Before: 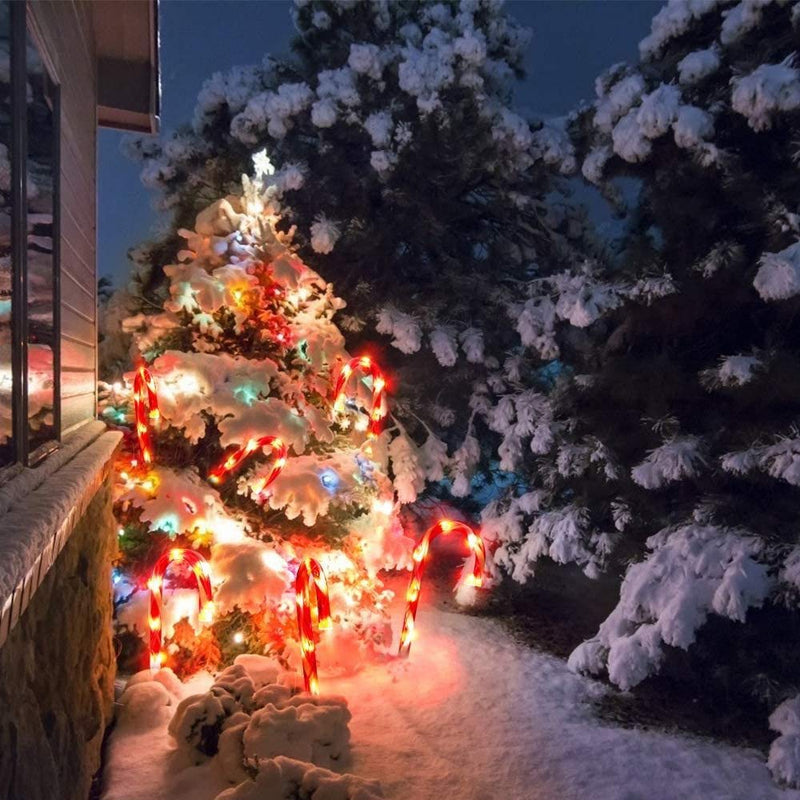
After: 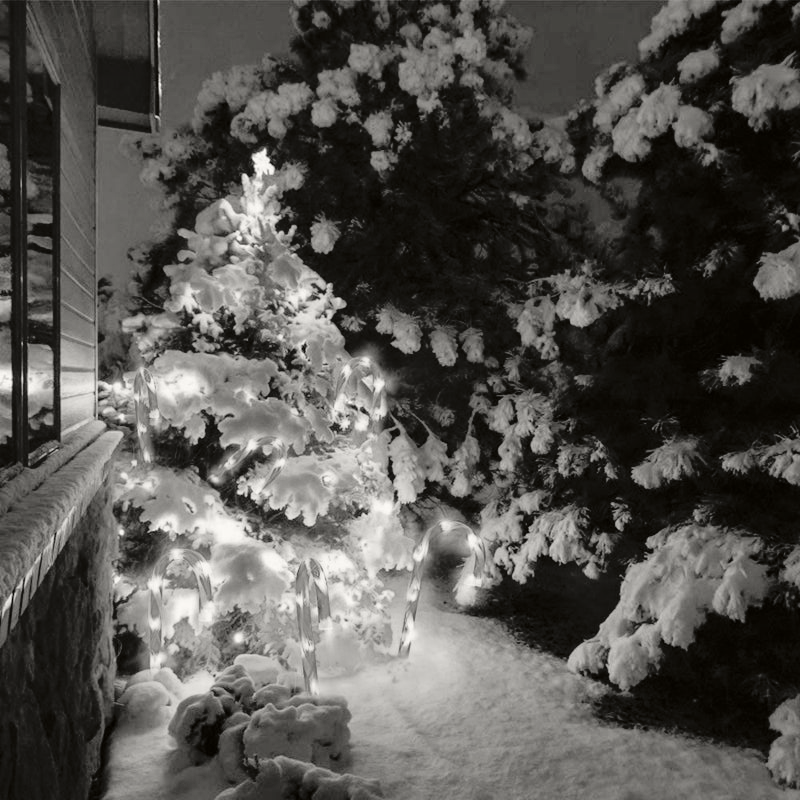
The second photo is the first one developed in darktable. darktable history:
color calibration: output gray [0.28, 0.41, 0.31, 0], gray › normalize channels true, illuminant same as pipeline (D50), adaptation XYZ, x 0.346, y 0.359, gamut compression 0
tone curve: curves: ch0 [(0, 0) (0.058, 0.039) (0.168, 0.123) (0.282, 0.327) (0.45, 0.534) (0.676, 0.751) (0.89, 0.919) (1, 1)]; ch1 [(0, 0) (0.094, 0.081) (0.285, 0.299) (0.385, 0.403) (0.447, 0.455) (0.495, 0.496) (0.544, 0.552) (0.589, 0.612) (0.722, 0.728) (1, 1)]; ch2 [(0, 0) (0.257, 0.217) (0.43, 0.421) (0.498, 0.507) (0.531, 0.544) (0.56, 0.579) (0.625, 0.66) (1, 1)], color space Lab, independent channels, preserve colors none
